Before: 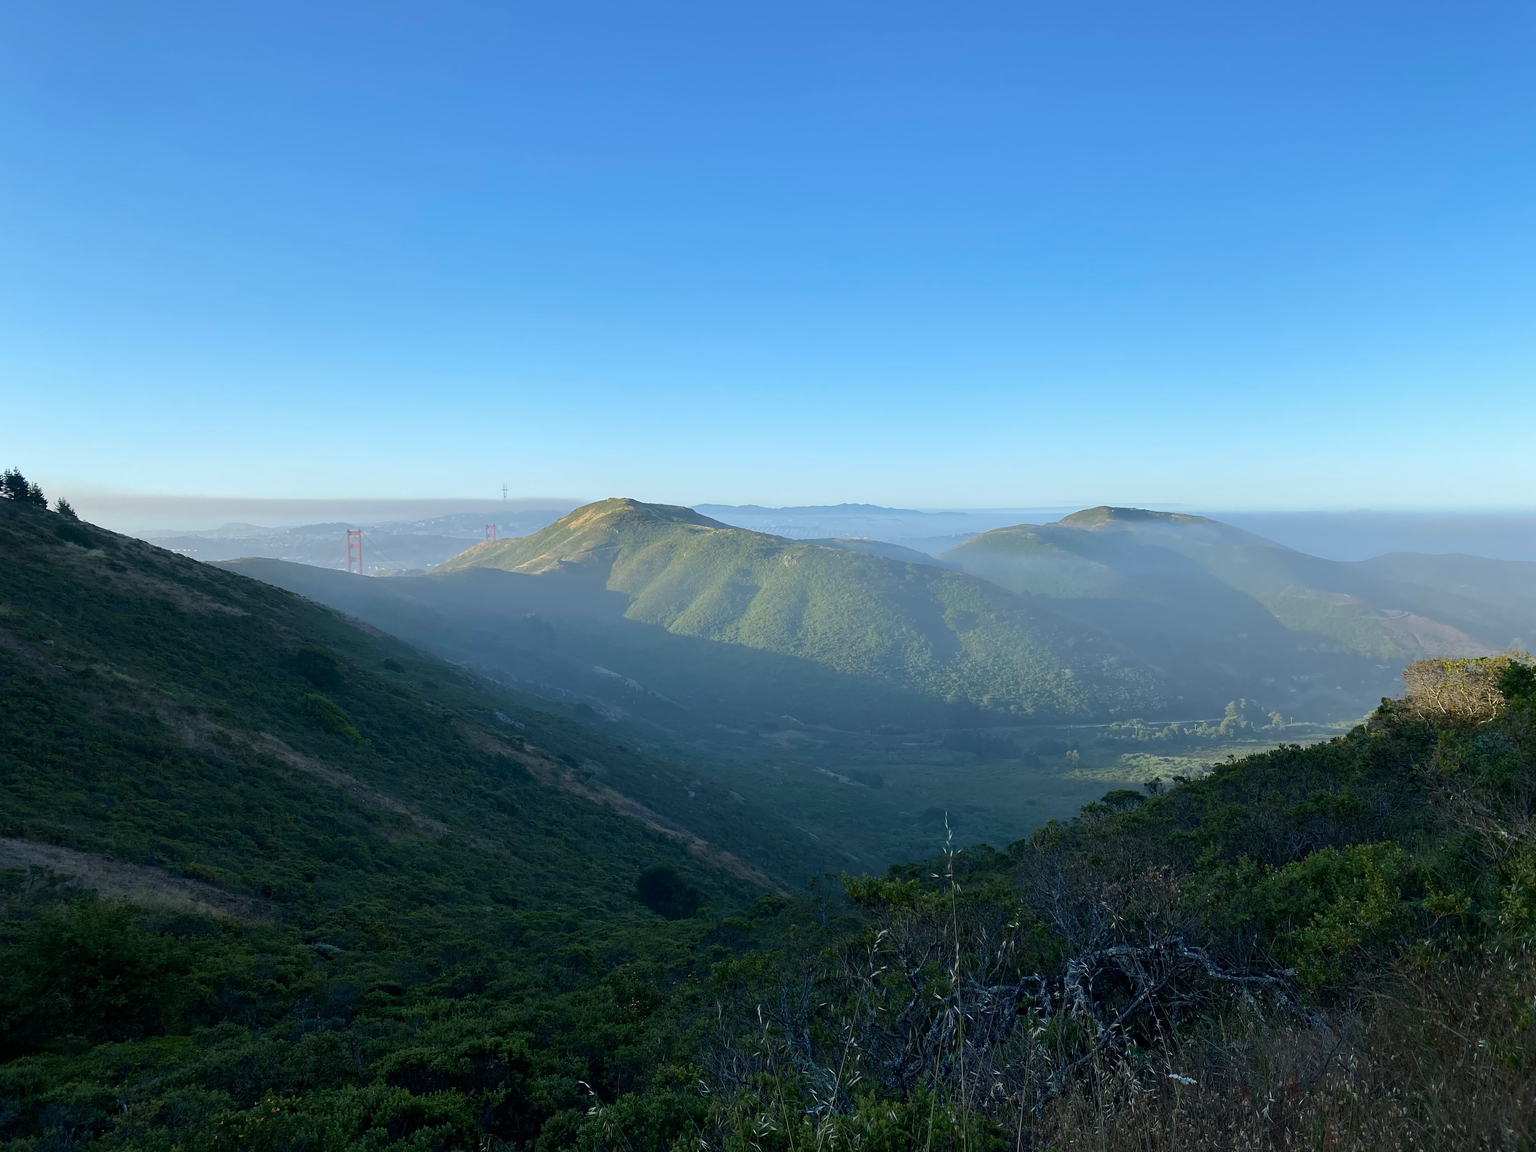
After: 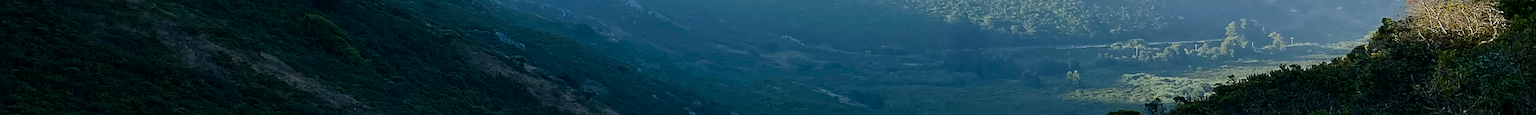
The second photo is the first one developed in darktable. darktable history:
crop and rotate: top 59.084%, bottom 30.916%
sigmoid: contrast 1.54, target black 0
sharpen: amount 0.55
